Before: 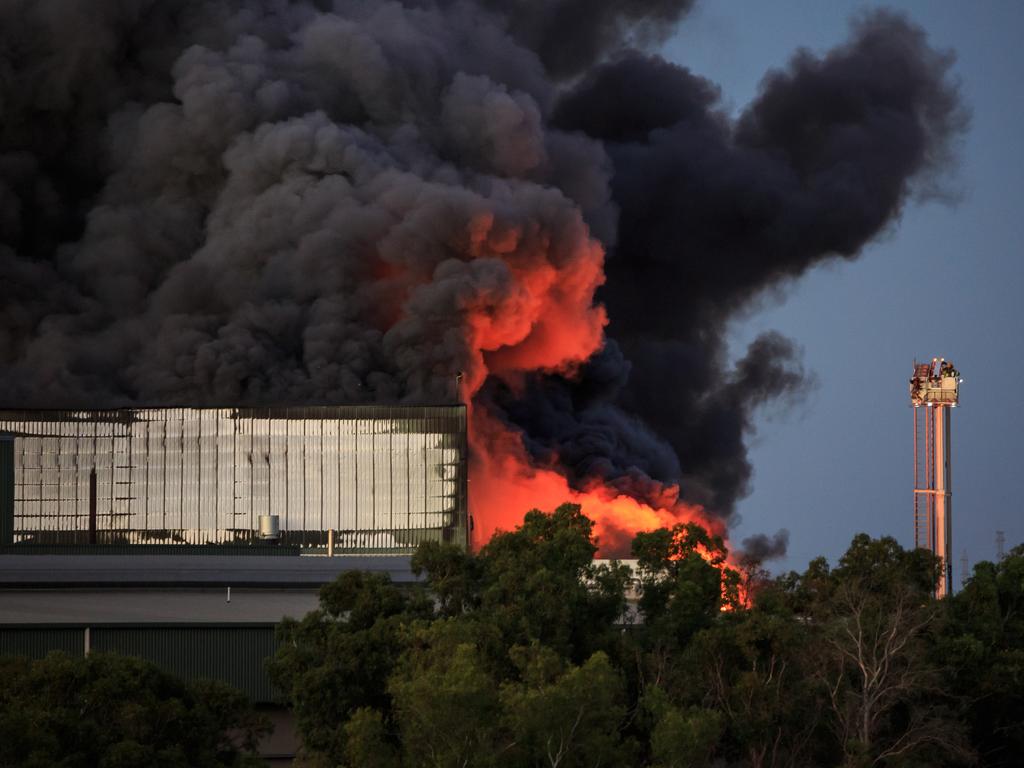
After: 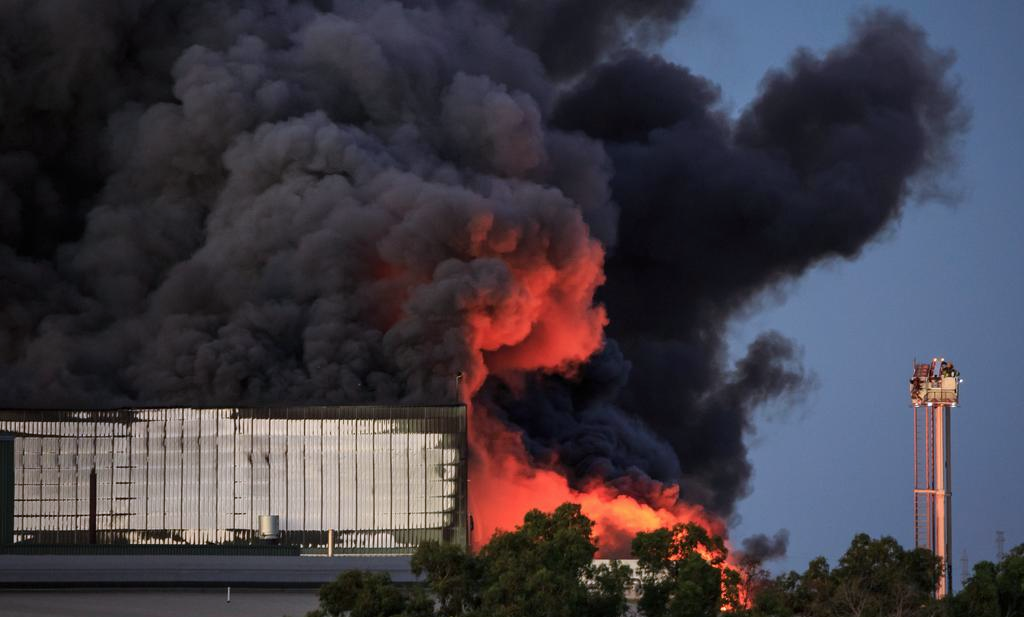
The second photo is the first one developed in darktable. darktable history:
crop: bottom 19.541%
color calibration: illuminant as shot in camera, x 0.358, y 0.373, temperature 4628.91 K
